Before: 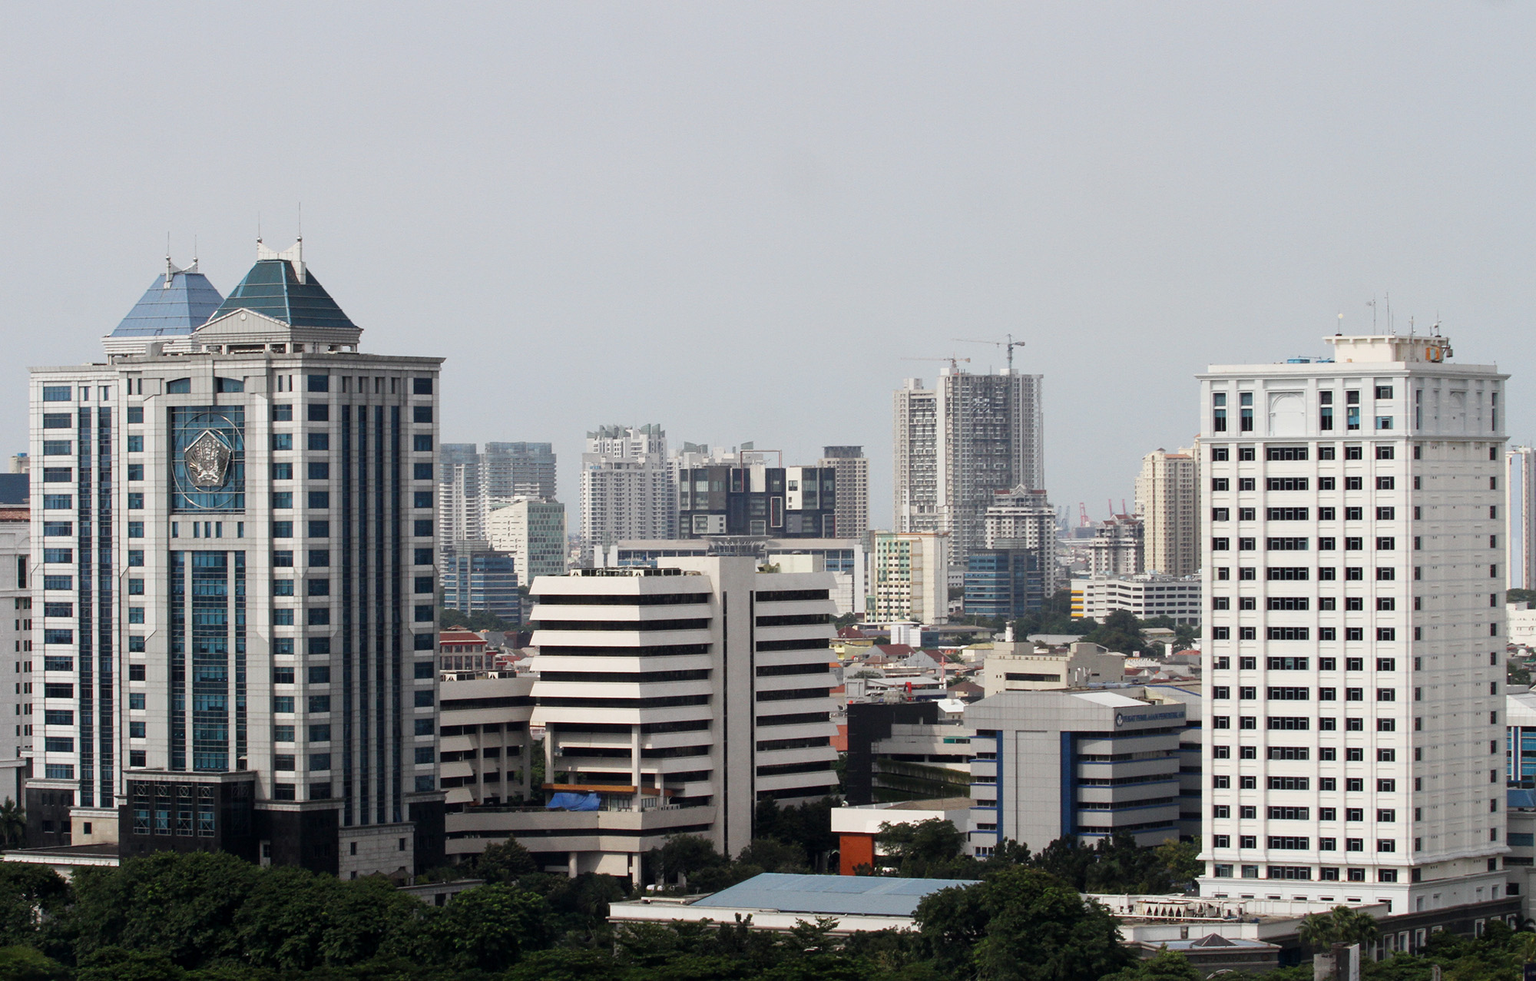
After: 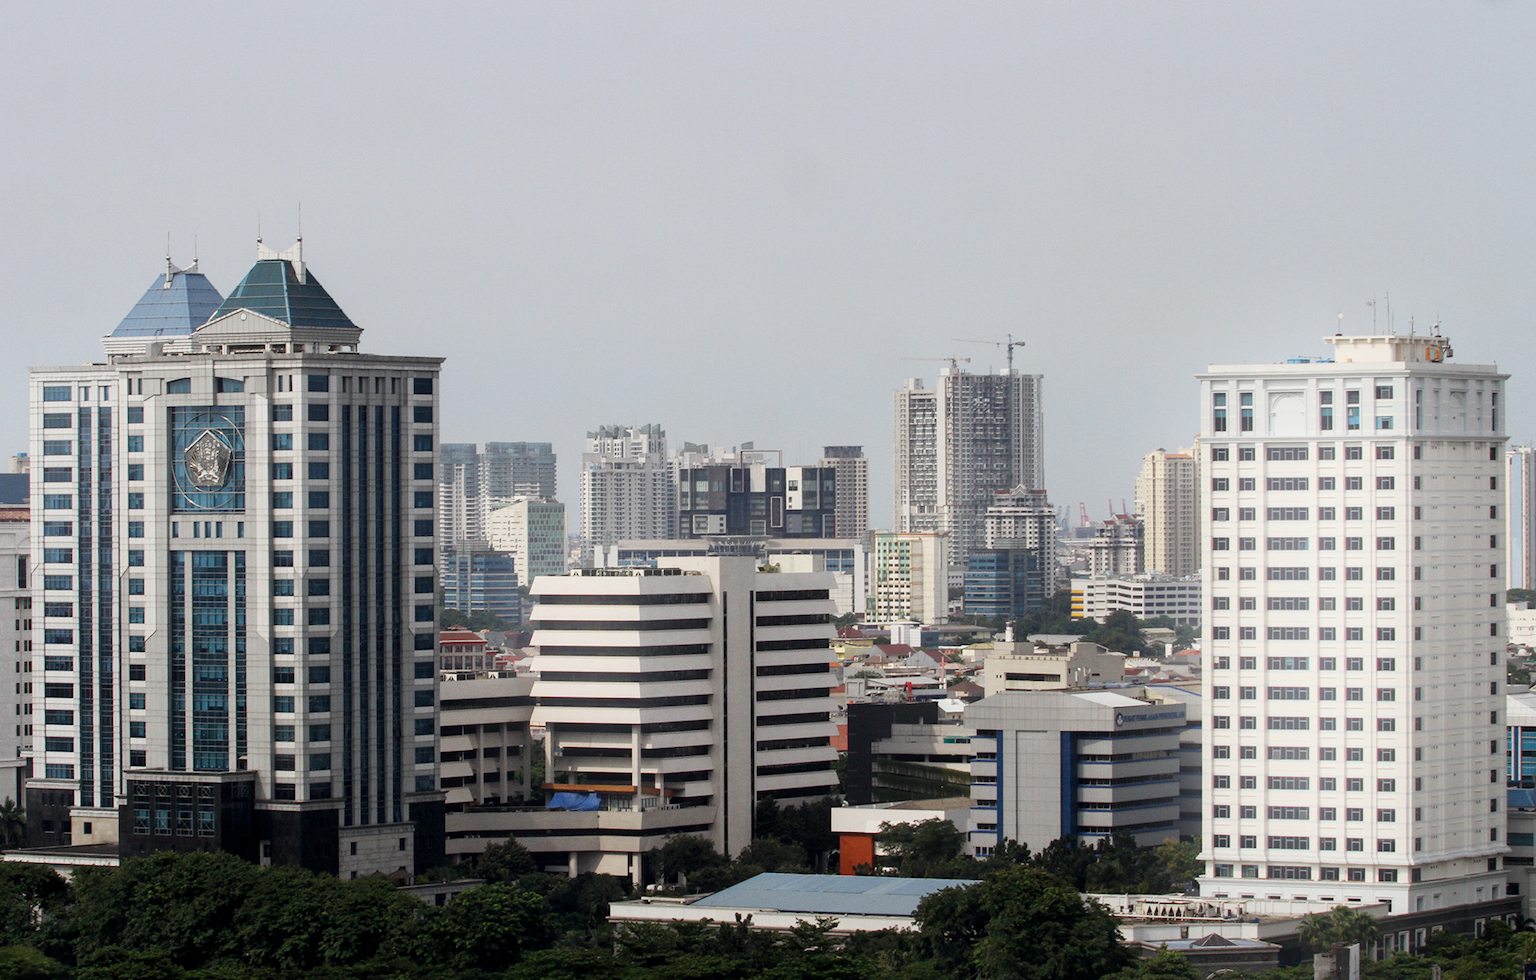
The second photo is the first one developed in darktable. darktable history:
bloom: size 16%, threshold 98%, strength 20%
local contrast: highlights 61%, shadows 106%, detail 107%, midtone range 0.529
